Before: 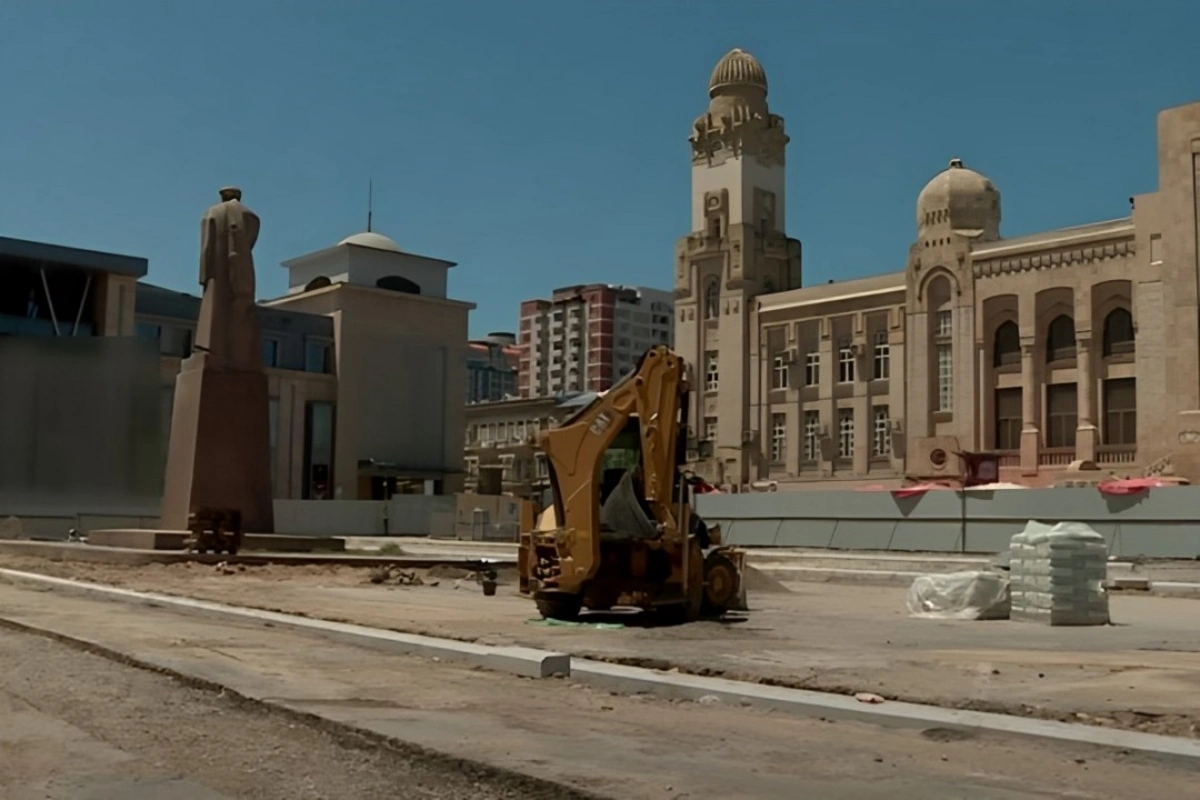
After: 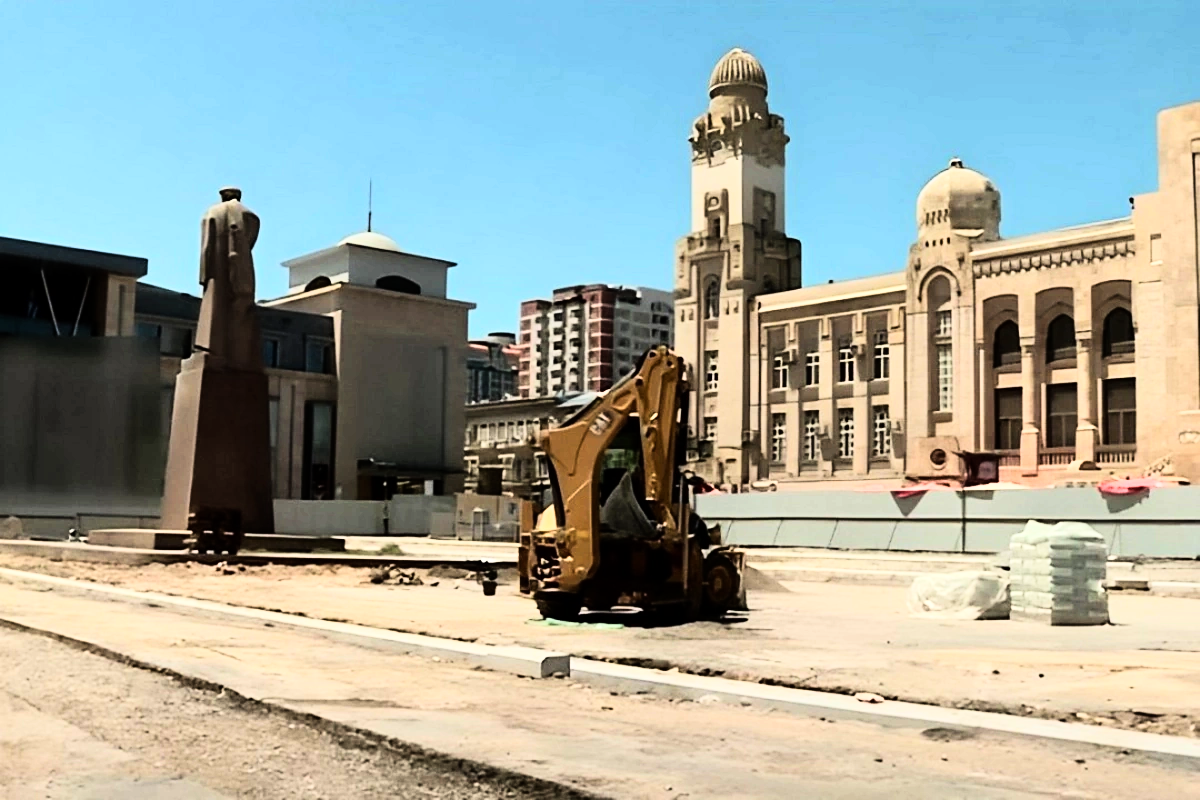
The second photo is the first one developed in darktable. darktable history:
exposure: exposure 0.6 EV, compensate highlight preservation false
sharpen: amount 0.2
rgb curve: curves: ch0 [(0, 0) (0.21, 0.15) (0.24, 0.21) (0.5, 0.75) (0.75, 0.96) (0.89, 0.99) (1, 1)]; ch1 [(0, 0.02) (0.21, 0.13) (0.25, 0.2) (0.5, 0.67) (0.75, 0.9) (0.89, 0.97) (1, 1)]; ch2 [(0, 0.02) (0.21, 0.13) (0.25, 0.2) (0.5, 0.67) (0.75, 0.9) (0.89, 0.97) (1, 1)], compensate middle gray true
